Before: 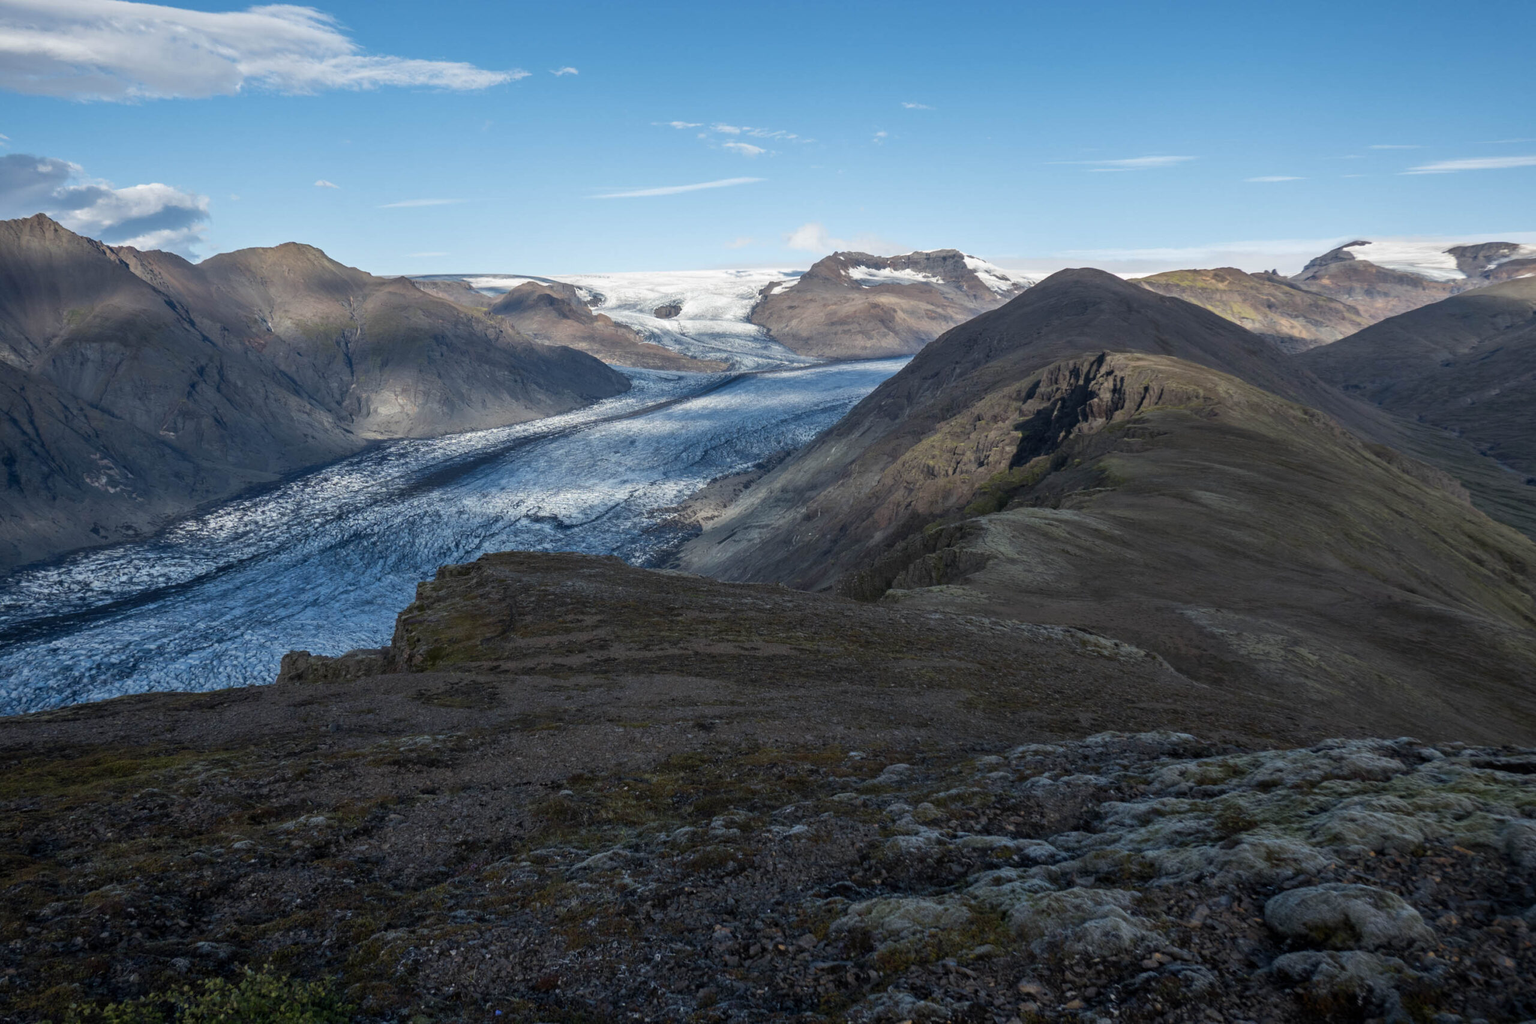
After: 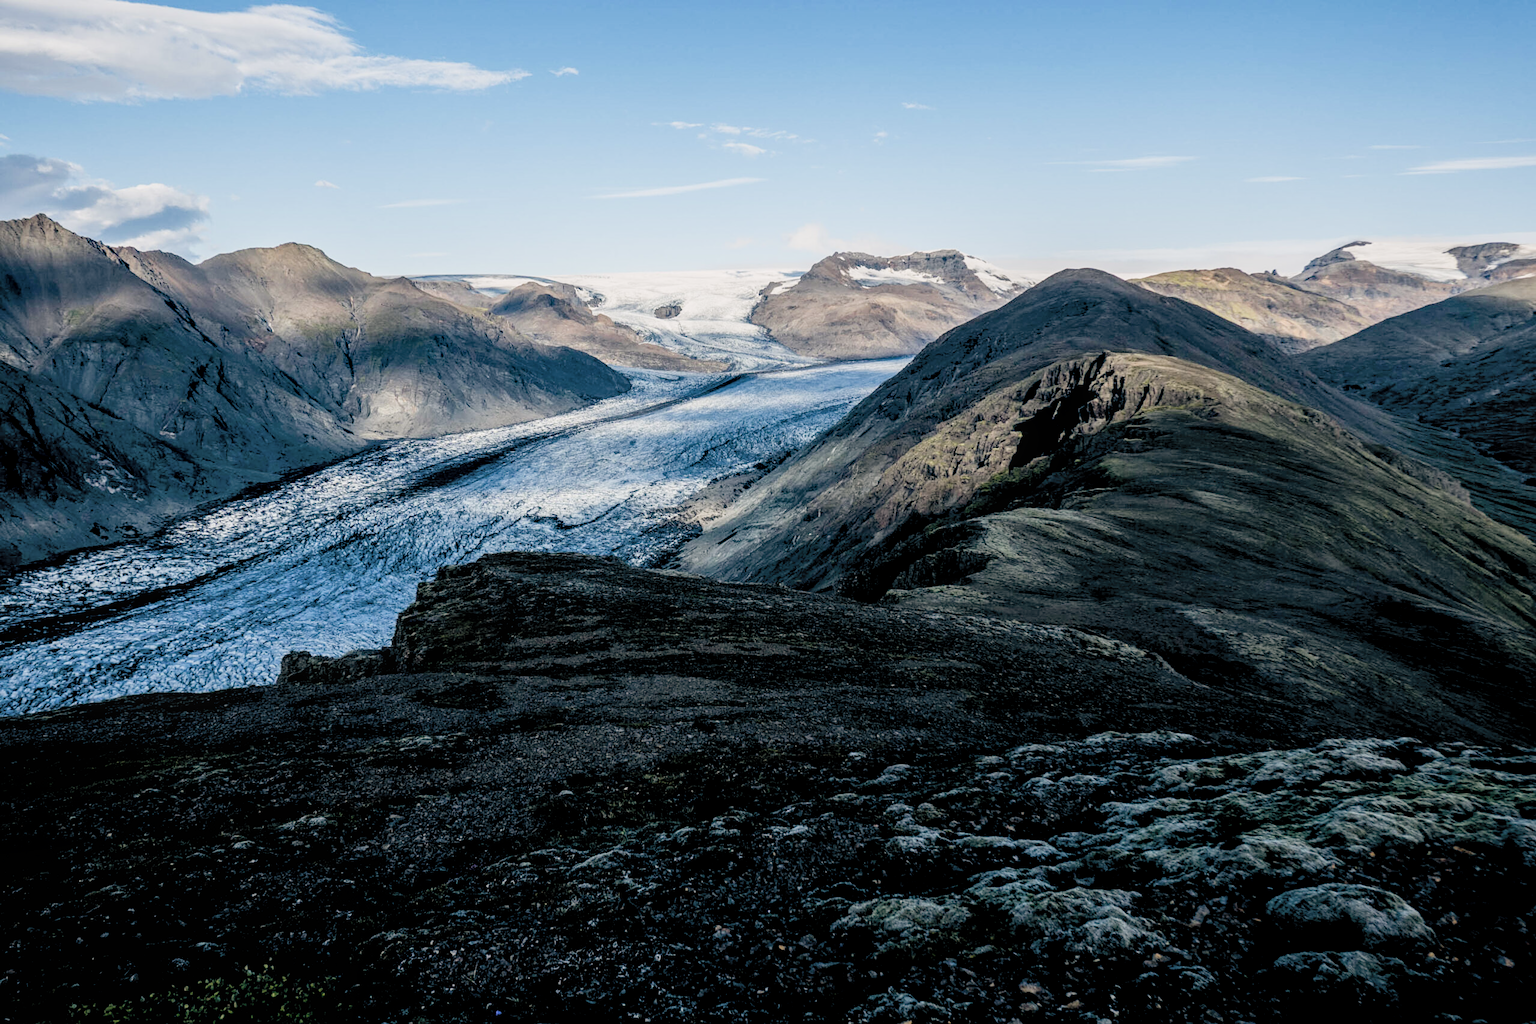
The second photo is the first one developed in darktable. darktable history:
filmic rgb: black relative exposure -5 EV, hardness 2.88, contrast 1.2
sharpen: amount 0.2
contrast brightness saturation: contrast 0.14, brightness 0.21
local contrast: on, module defaults
color balance rgb: perceptual saturation grading › global saturation 20%, perceptual saturation grading › highlights -50%, perceptual saturation grading › shadows 30%
color balance: lift [0.975, 0.993, 1, 1.015], gamma [1.1, 1, 1, 0.945], gain [1, 1.04, 1, 0.95]
